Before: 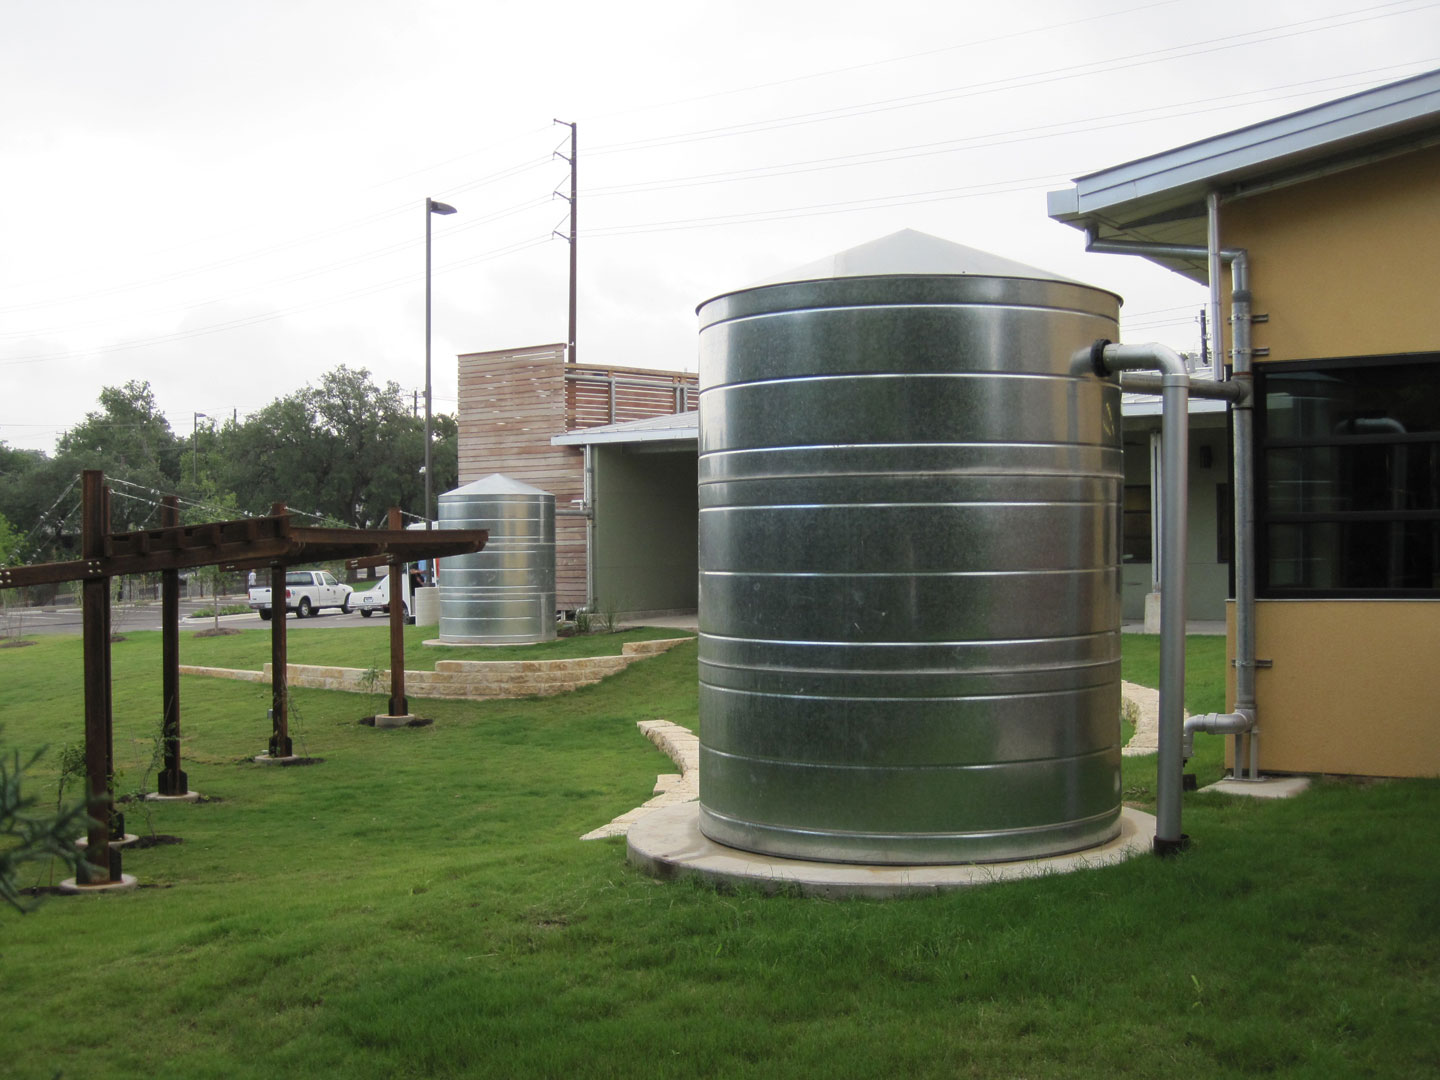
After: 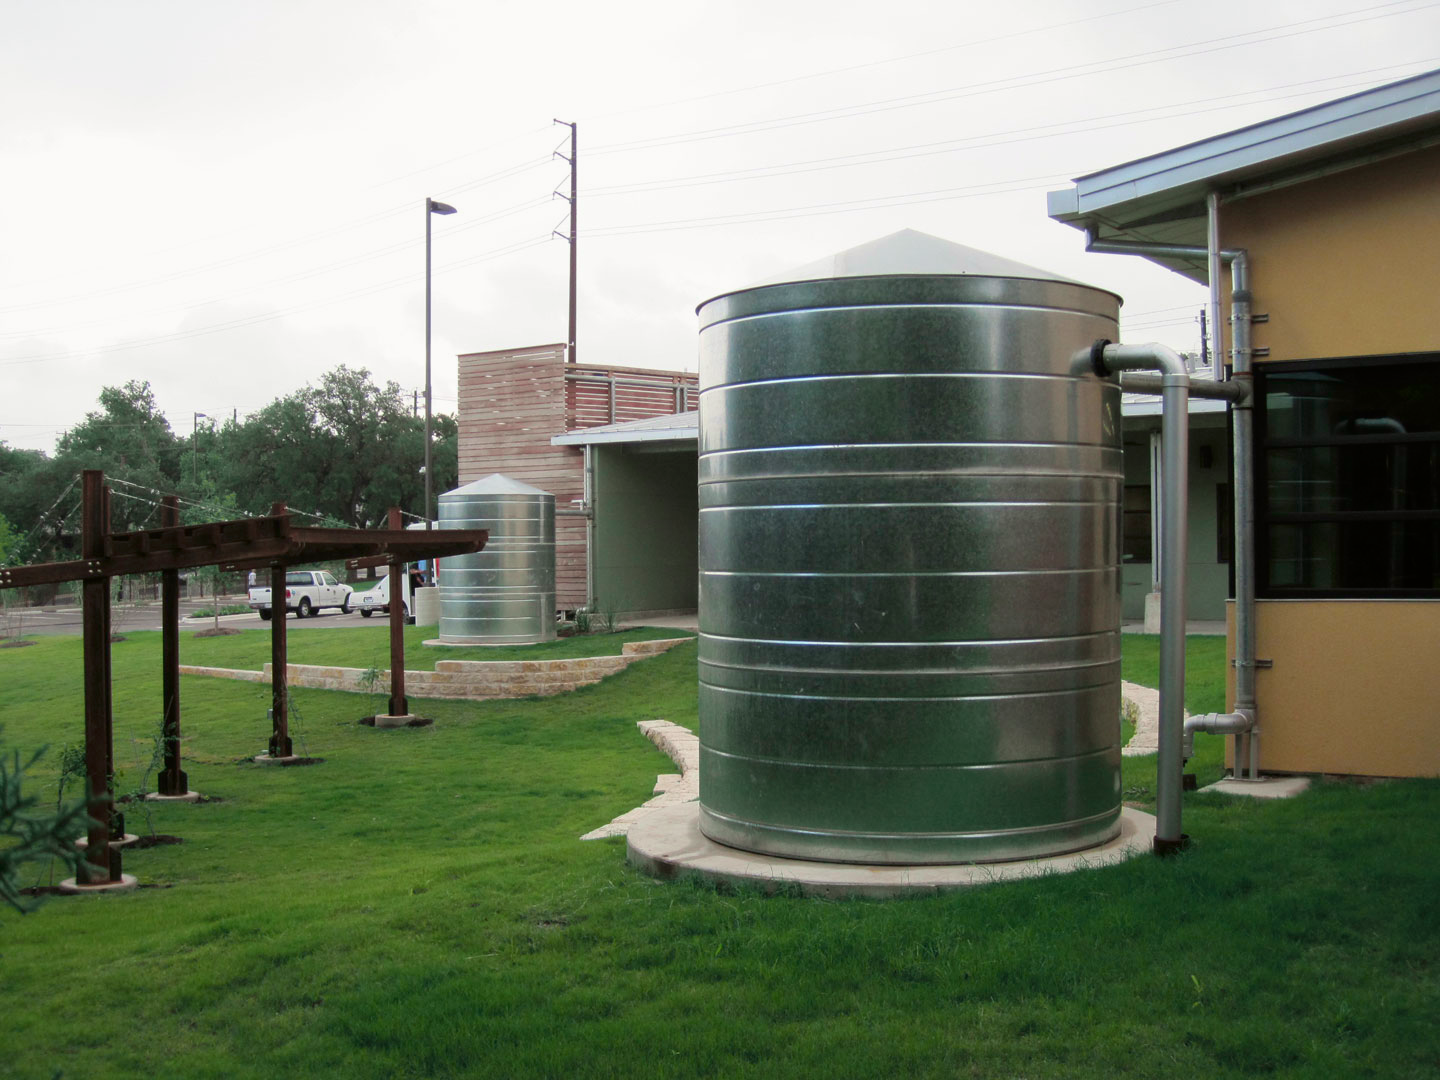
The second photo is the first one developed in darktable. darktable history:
tone curve: curves: ch0 [(0, 0) (0.059, 0.027) (0.162, 0.125) (0.304, 0.279) (0.547, 0.532) (0.828, 0.815) (1, 0.983)]; ch1 [(0, 0) (0.23, 0.166) (0.34, 0.308) (0.371, 0.337) (0.429, 0.411) (0.477, 0.462) (0.499, 0.498) (0.529, 0.537) (0.559, 0.582) (0.743, 0.798) (1, 1)]; ch2 [(0, 0) (0.431, 0.414) (0.498, 0.503) (0.524, 0.528) (0.568, 0.546) (0.6, 0.597) (0.634, 0.645) (0.728, 0.742) (1, 1)], color space Lab, independent channels, preserve colors none
